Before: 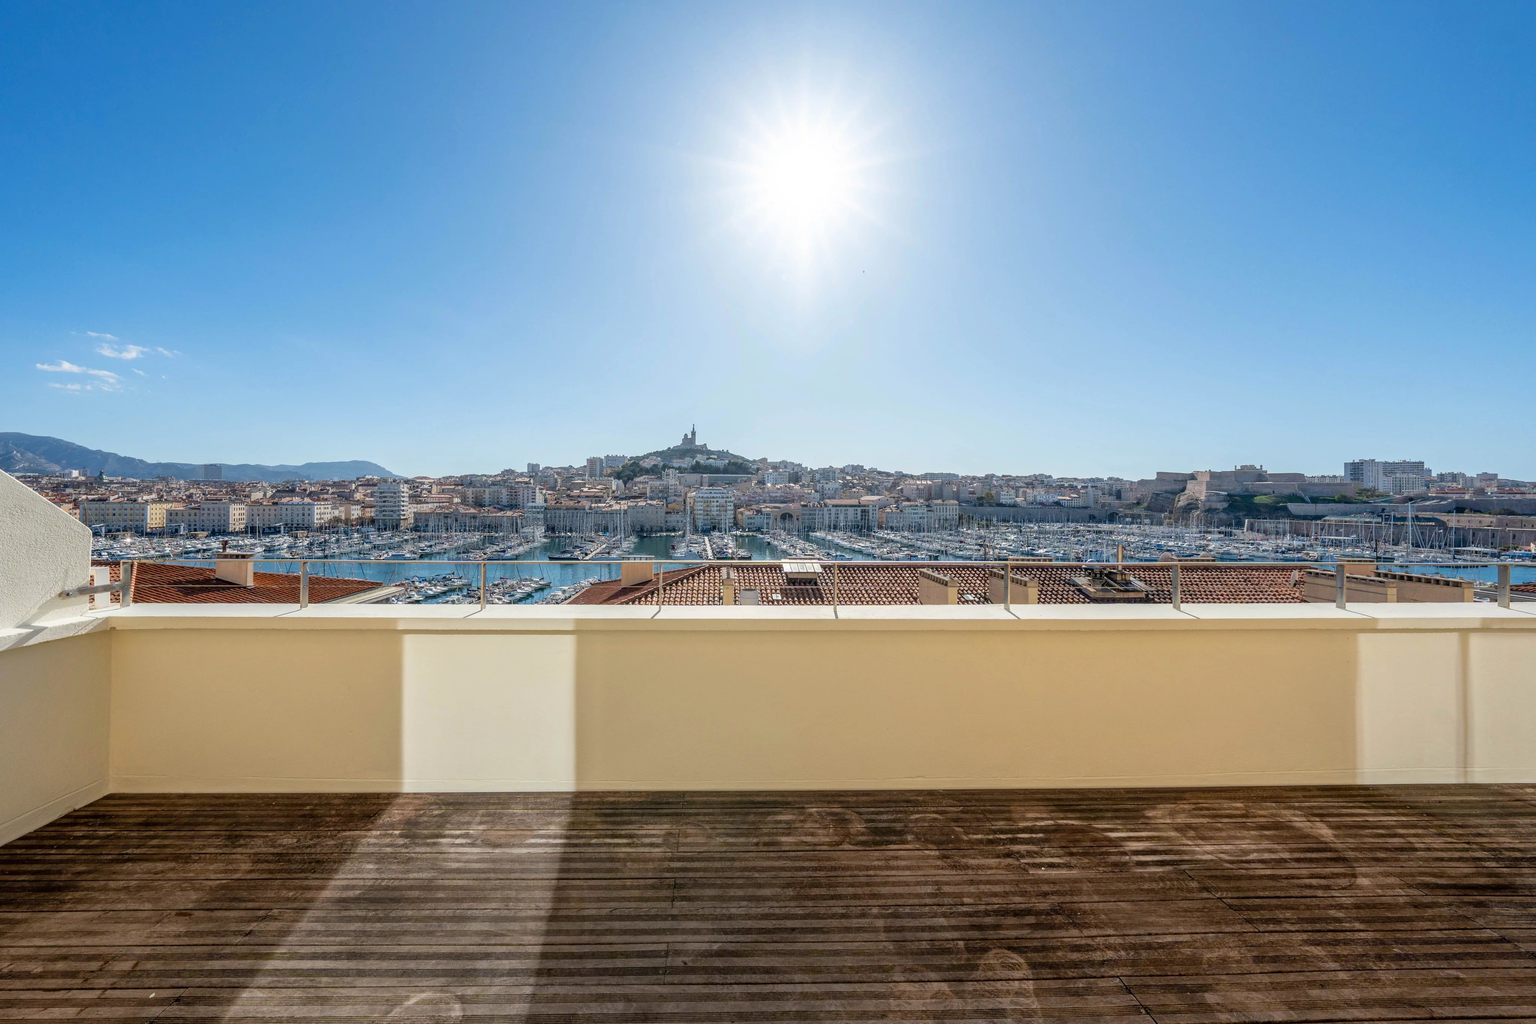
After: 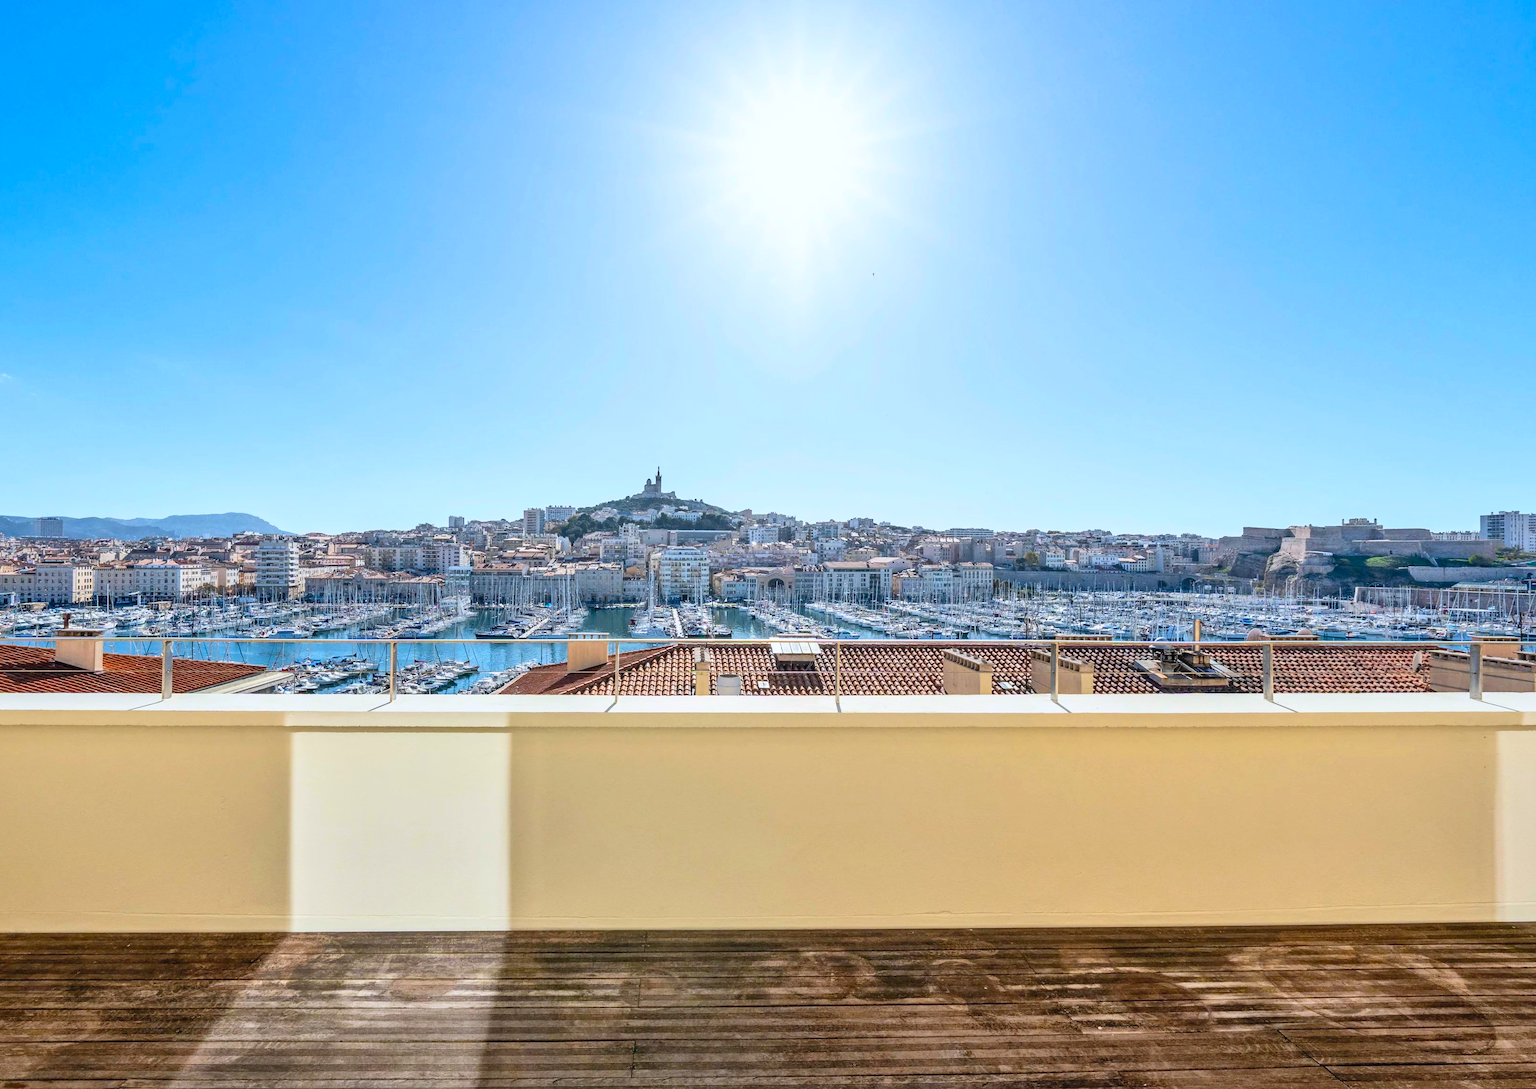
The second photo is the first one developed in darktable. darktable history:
crop: left 11.225%, top 5.381%, right 9.565%, bottom 10.314%
shadows and highlights: highlights color adjustment 0%, soften with gaussian
white balance: red 0.974, blue 1.044
contrast brightness saturation: contrast 0.24, brightness 0.26, saturation 0.39
